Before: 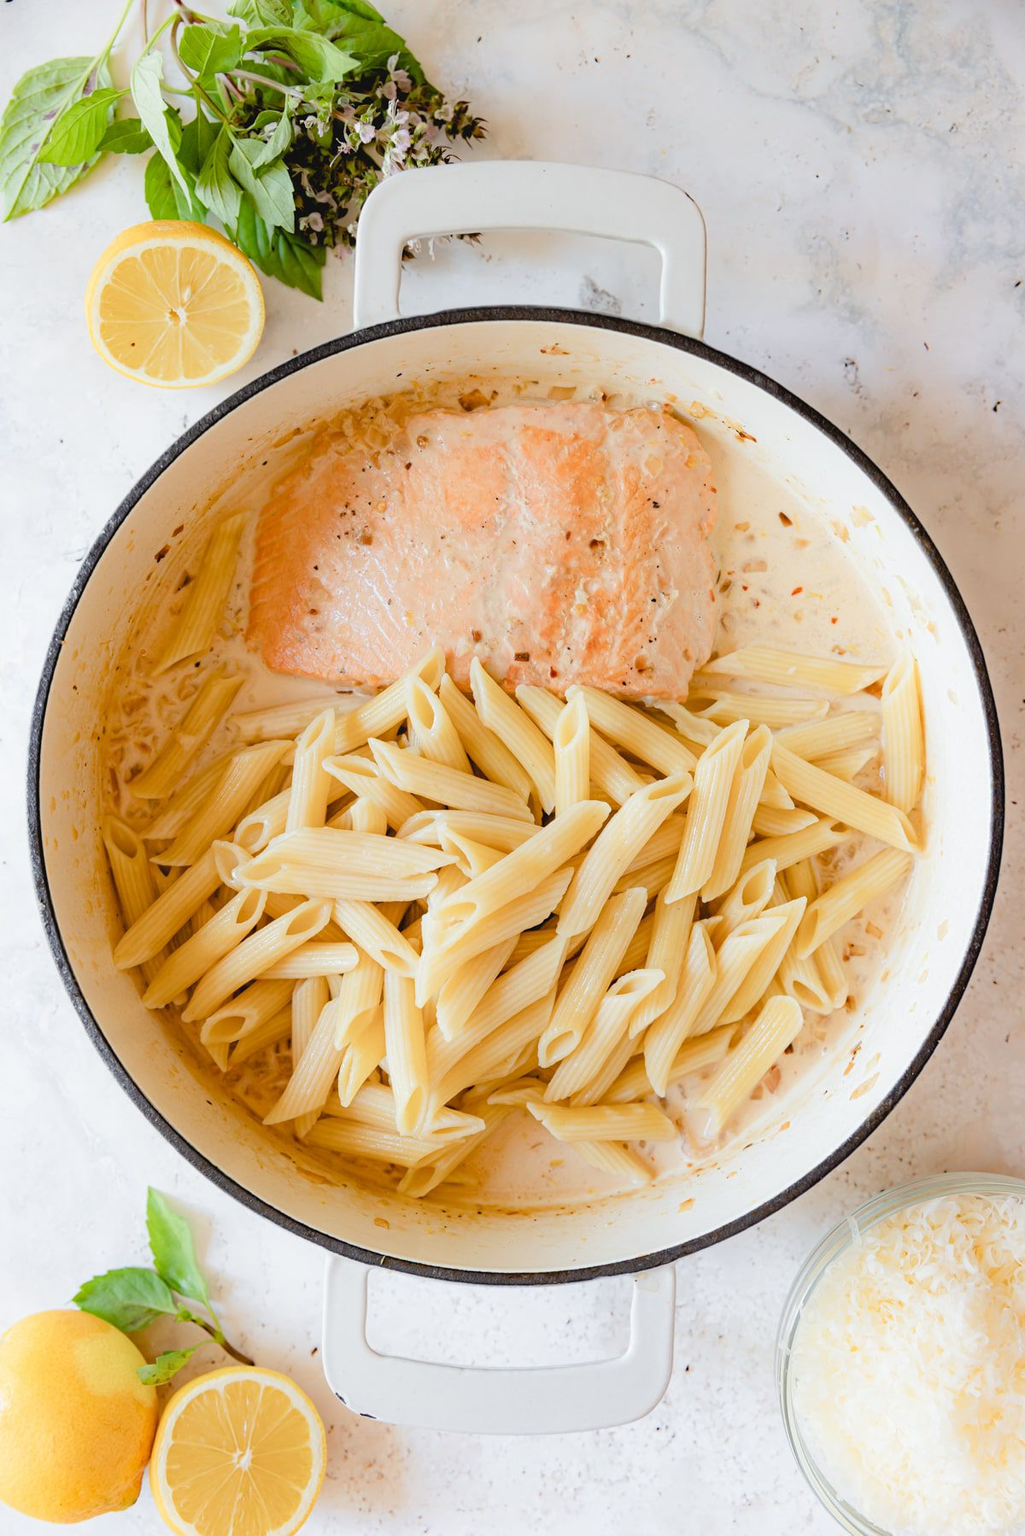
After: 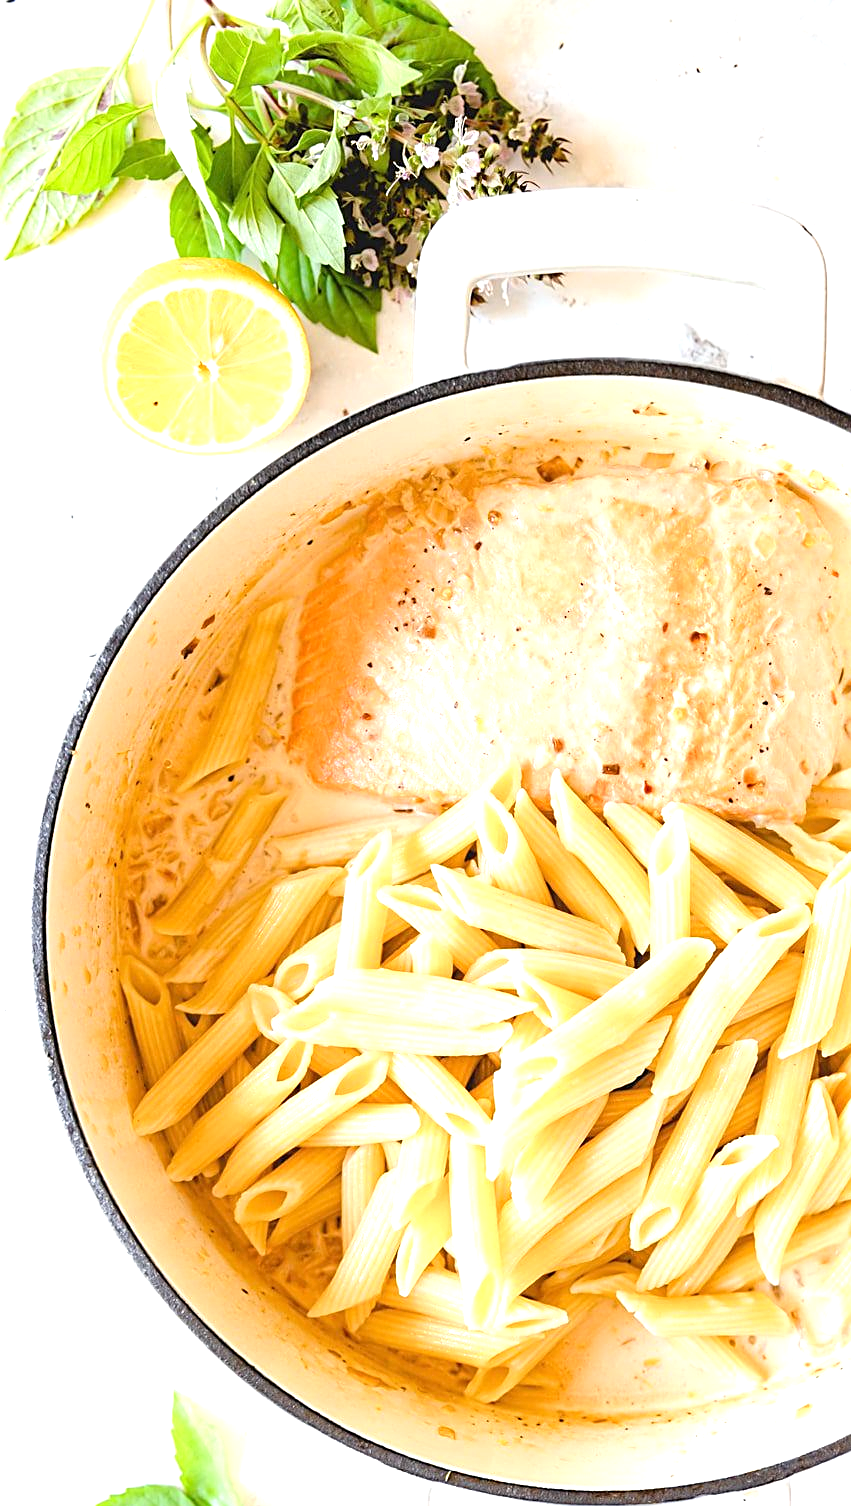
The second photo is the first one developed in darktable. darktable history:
crop: right 29.015%, bottom 16.25%
exposure: exposure 0.939 EV, compensate highlight preservation false
sharpen: on, module defaults
